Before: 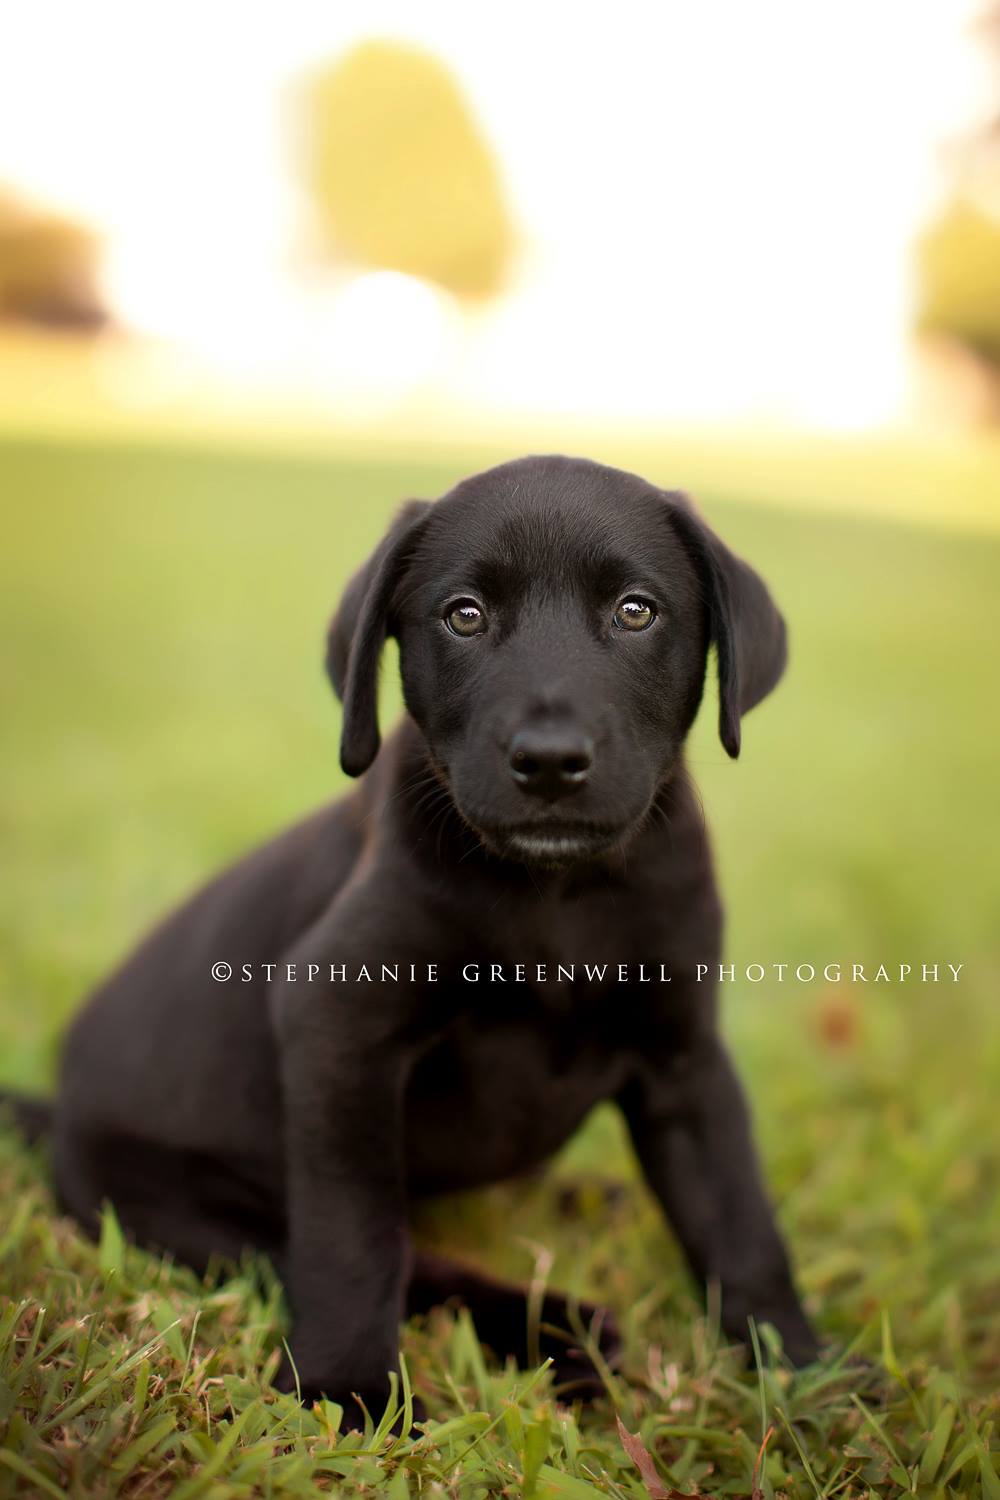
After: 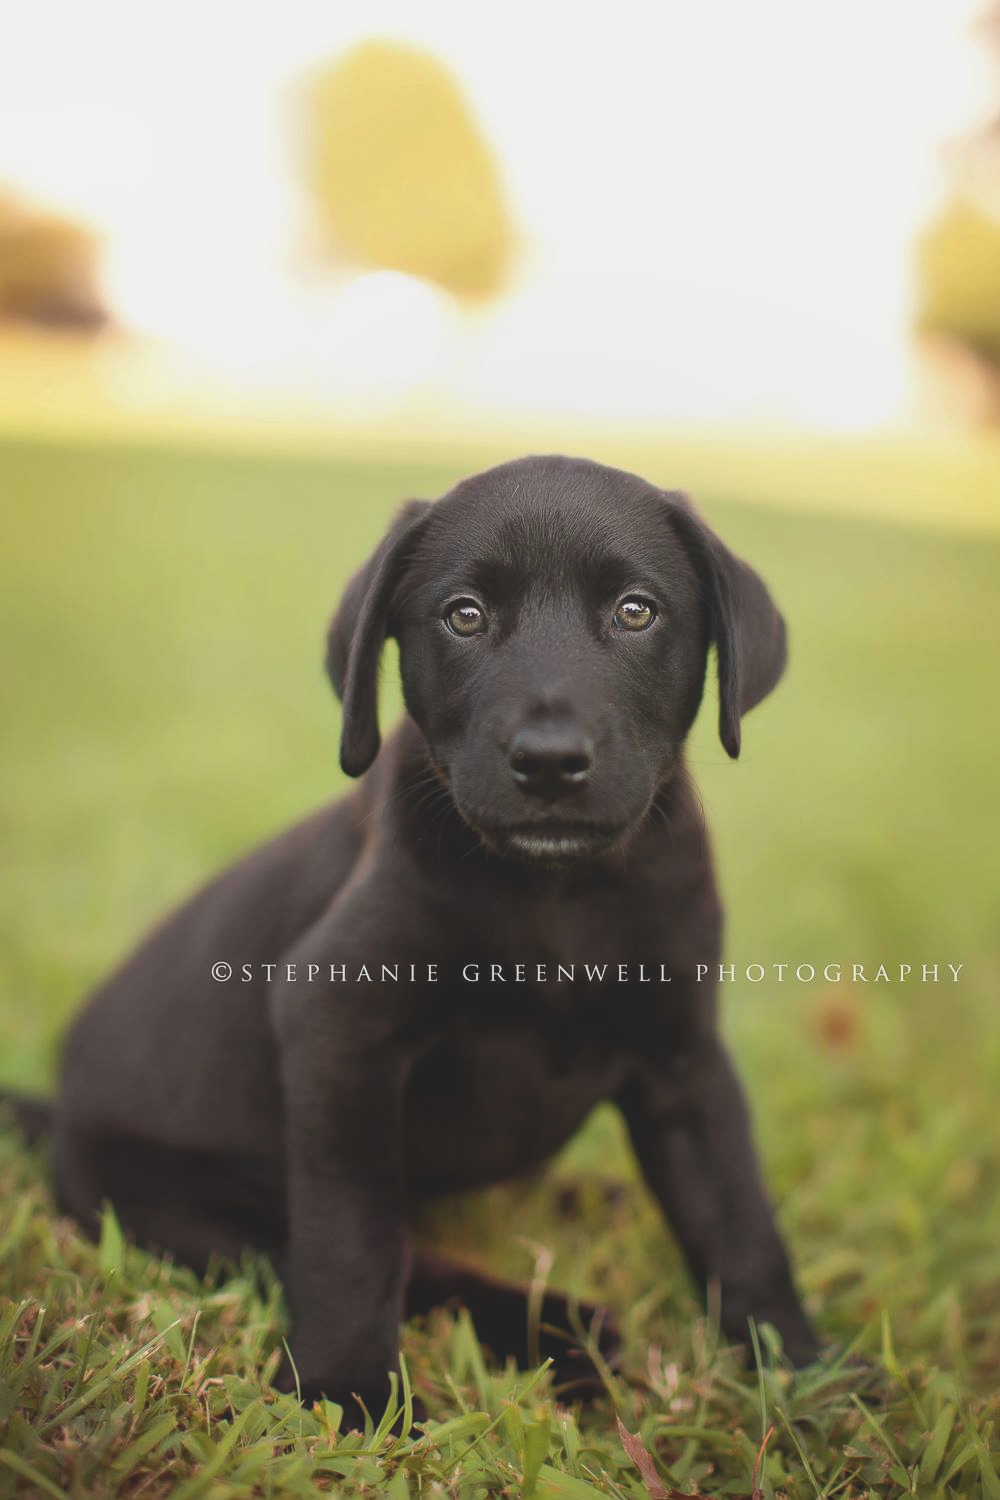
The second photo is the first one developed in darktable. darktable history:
color balance: lift [1.01, 1, 1, 1], gamma [1.097, 1, 1, 1], gain [0.85, 1, 1, 1]
local contrast: detail 110%
